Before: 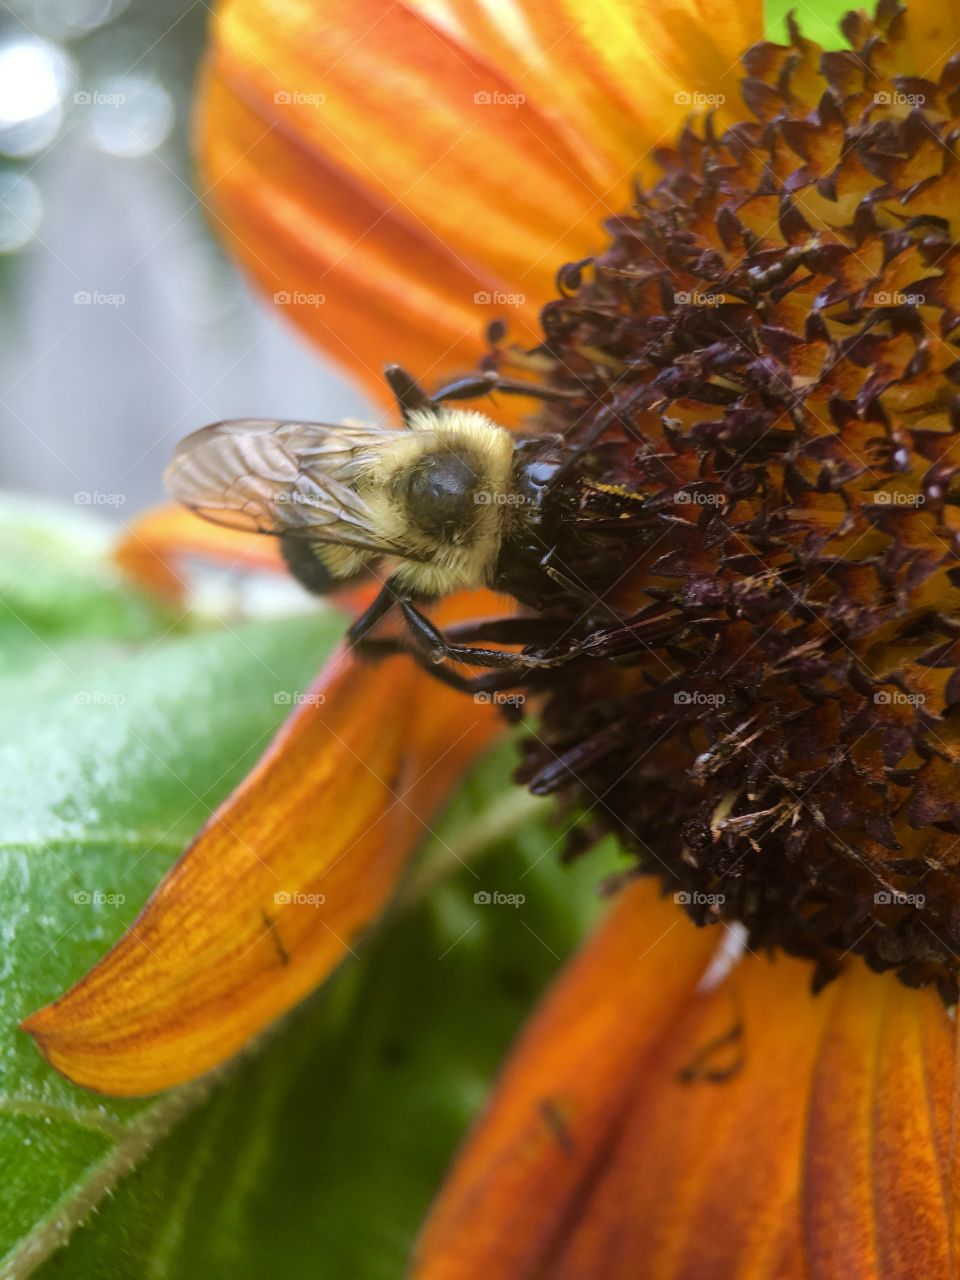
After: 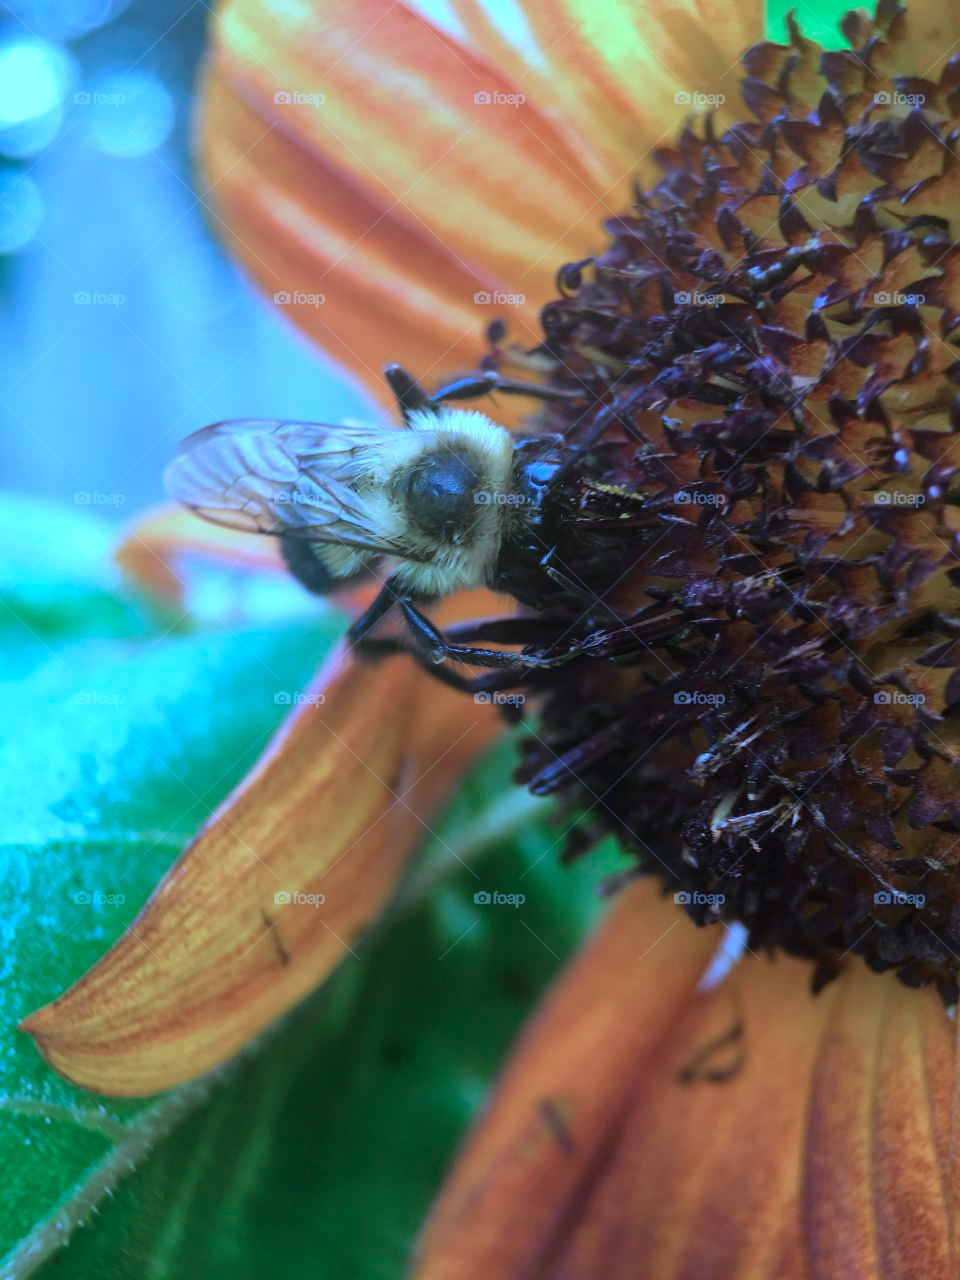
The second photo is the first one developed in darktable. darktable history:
color calibration: illuminant as shot in camera, x 0.461, y 0.418, temperature 2656.24 K
